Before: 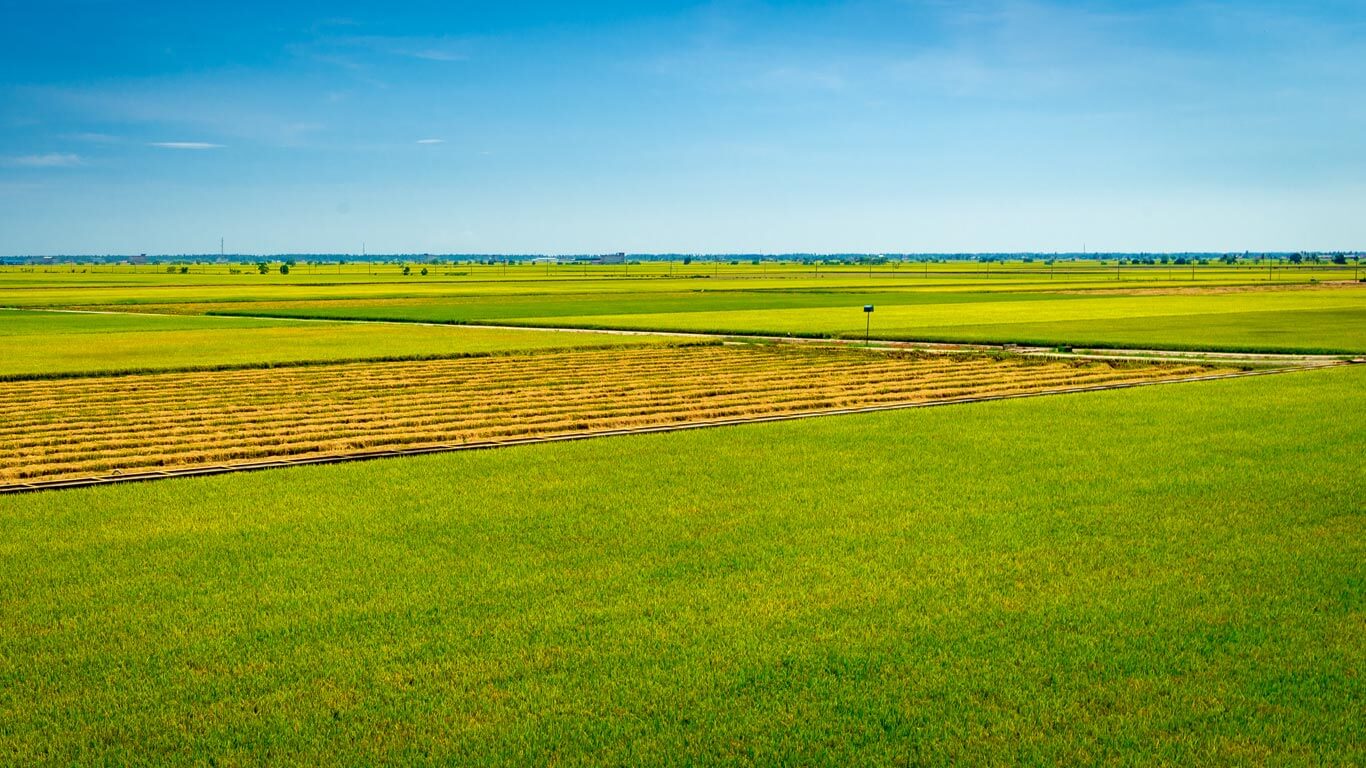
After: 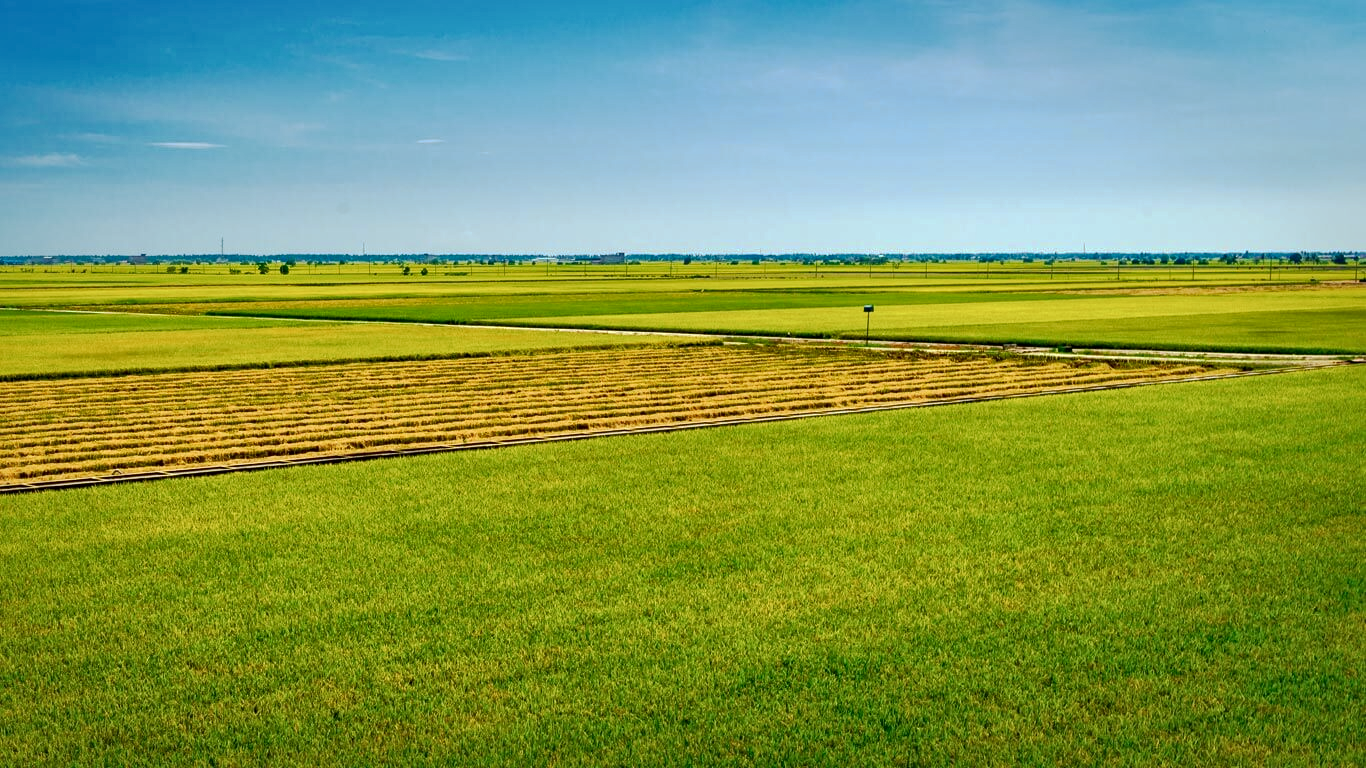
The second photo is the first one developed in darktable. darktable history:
local contrast: mode bilateral grid, contrast 25, coarseness 60, detail 151%, midtone range 0.2
tone curve: curves: ch0 [(0, 0) (0.003, 0.003) (0.011, 0.011) (0.025, 0.025) (0.044, 0.044) (0.069, 0.068) (0.1, 0.098) (0.136, 0.134) (0.177, 0.175) (0.224, 0.221) (0.277, 0.273) (0.335, 0.33) (0.399, 0.393) (0.468, 0.461) (0.543, 0.534) (0.623, 0.614) (0.709, 0.69) (0.801, 0.752) (0.898, 0.835) (1, 1)], preserve colors none
